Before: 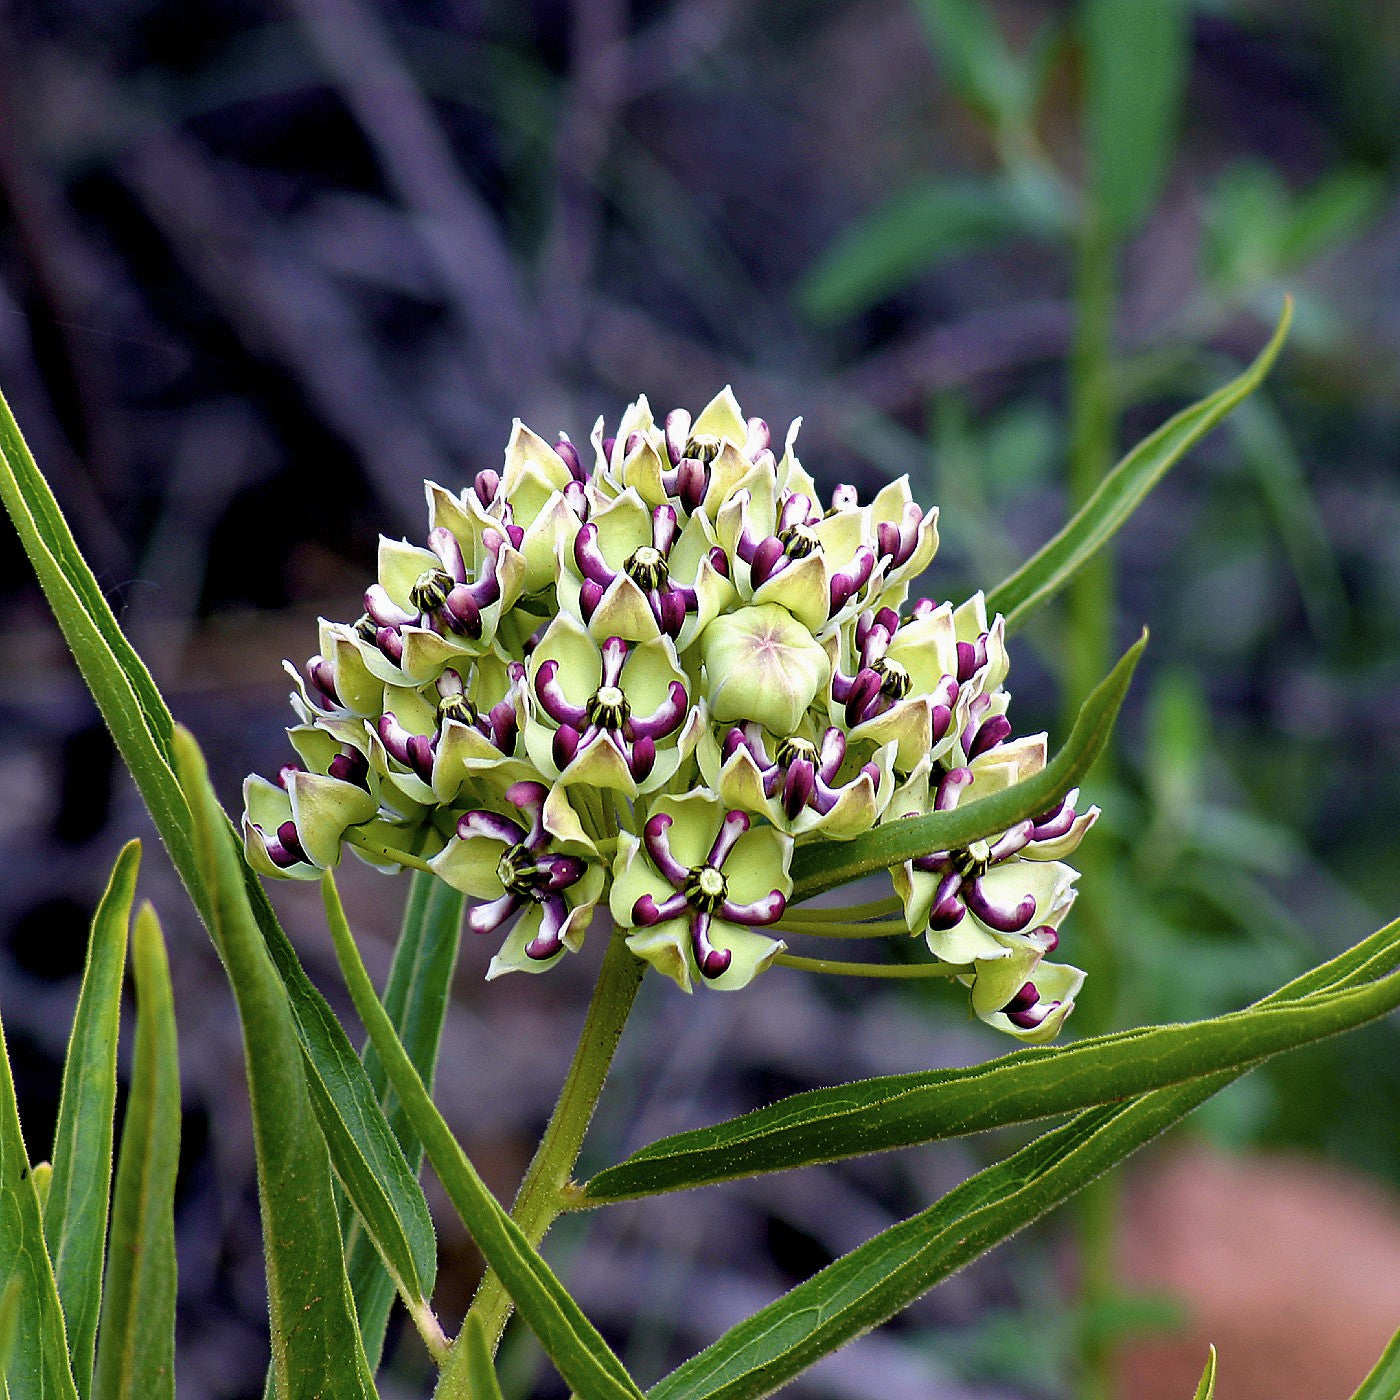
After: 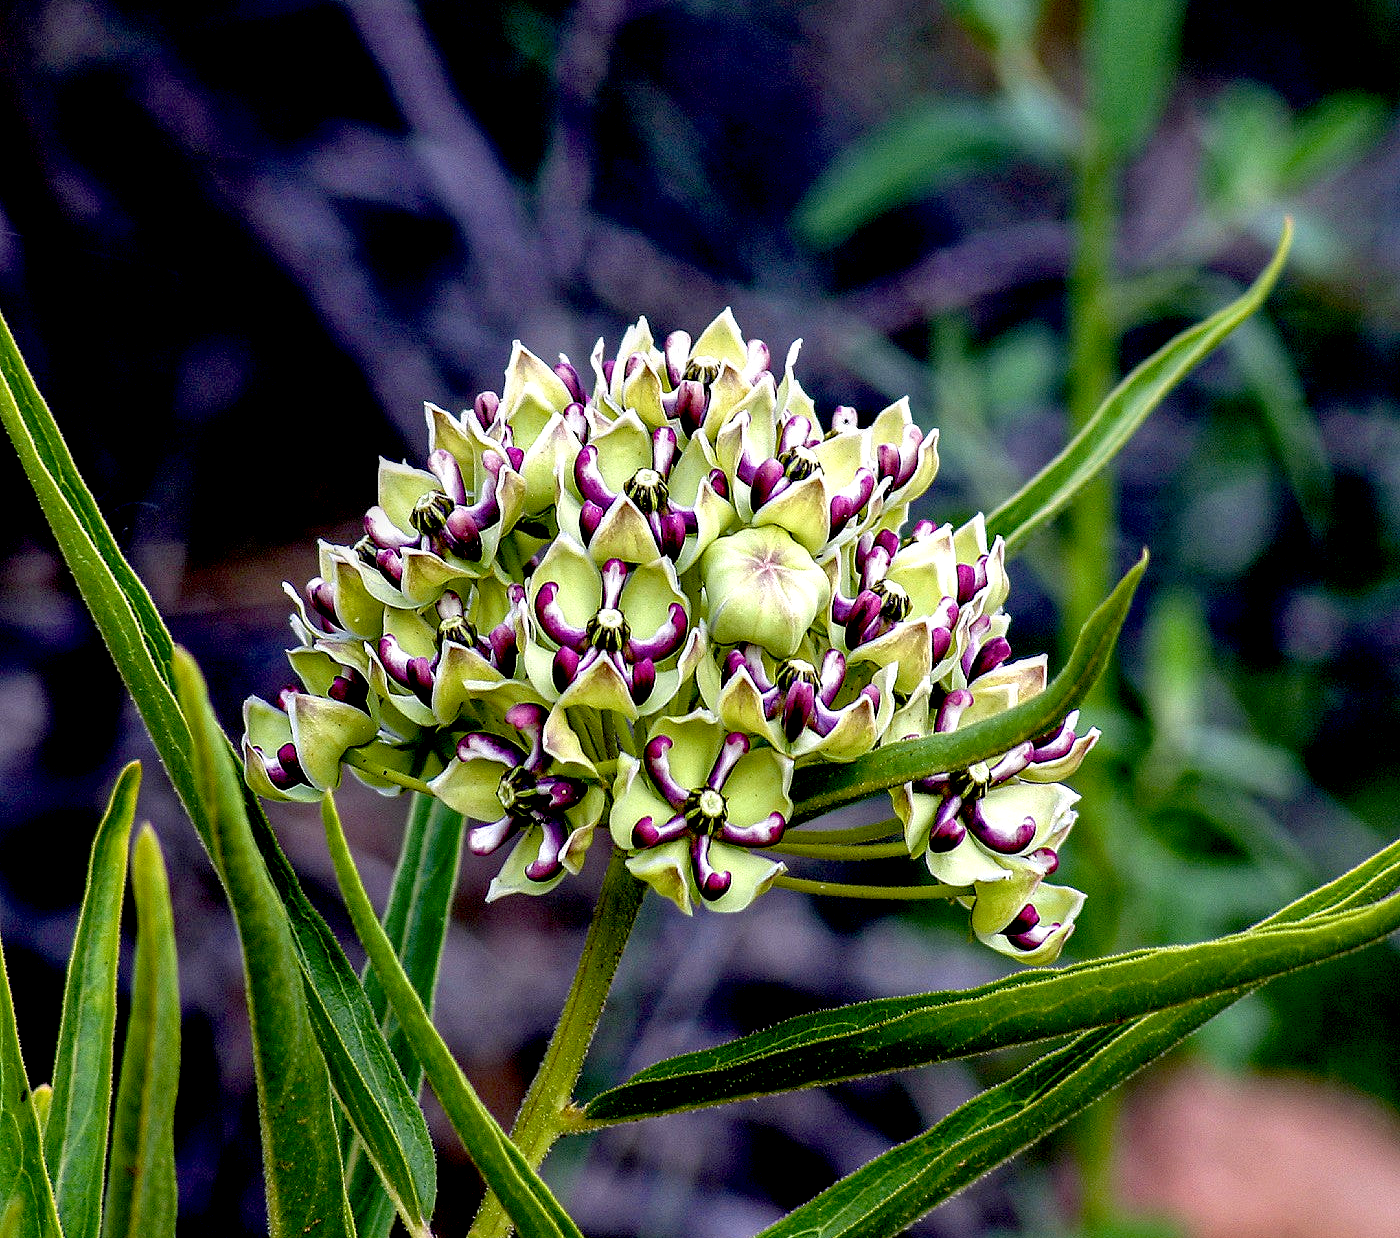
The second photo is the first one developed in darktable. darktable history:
crop and rotate: top 5.594%, bottom 5.93%
exposure: black level correction 0.027, exposure 0.184 EV, compensate highlight preservation false
color correction: highlights b* 0.061
local contrast: detail 139%
